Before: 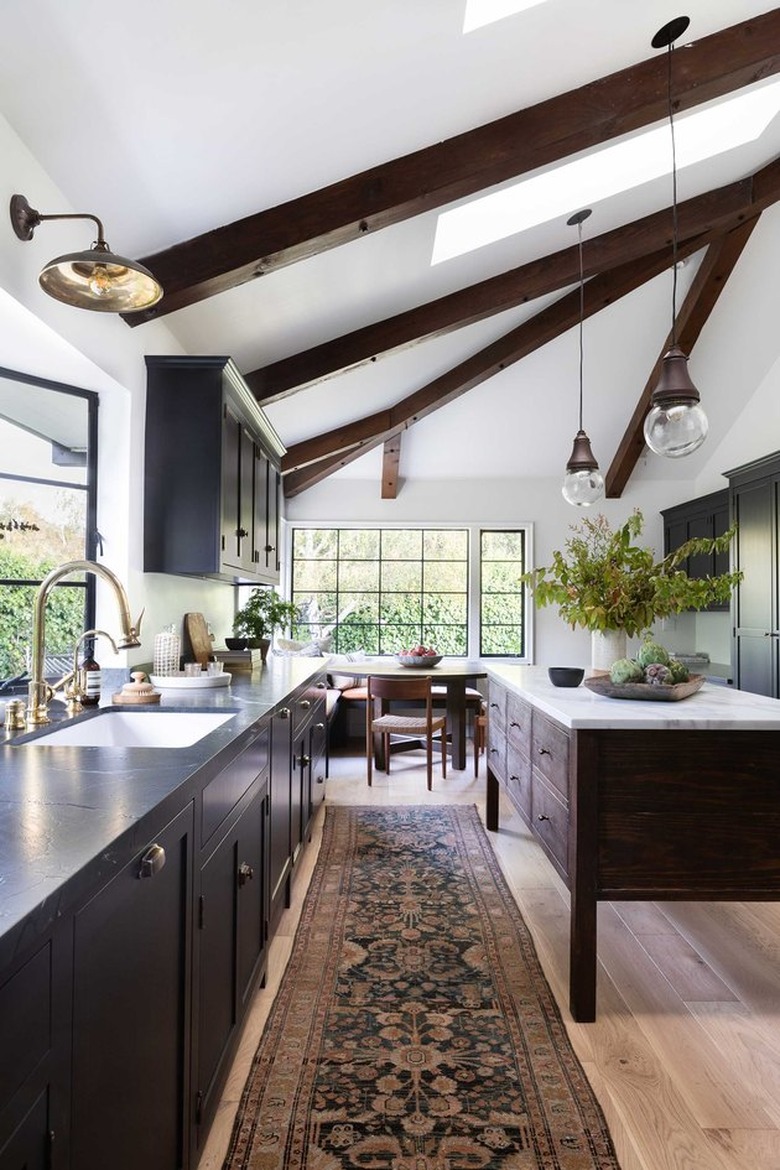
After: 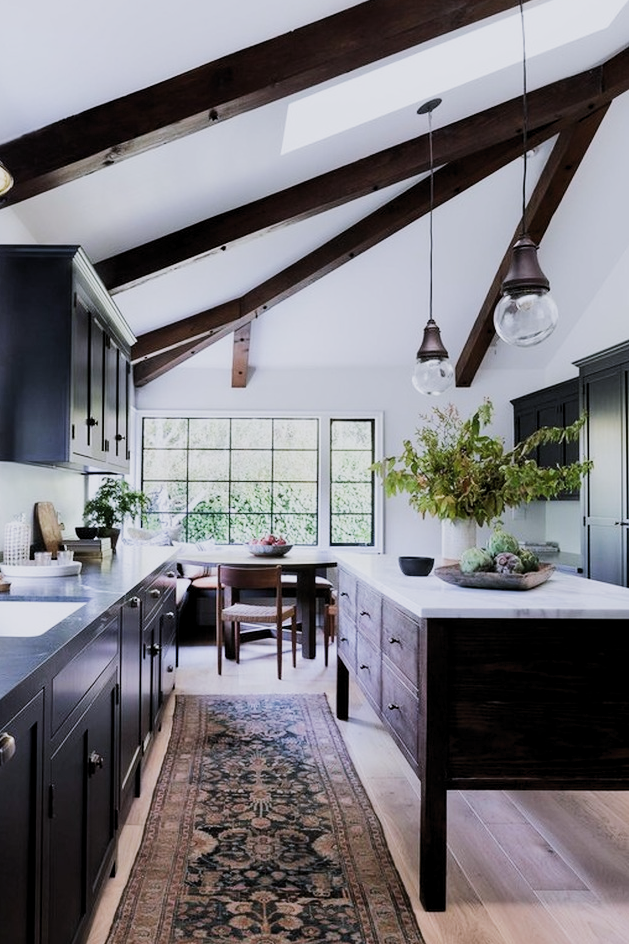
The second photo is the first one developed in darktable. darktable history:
color balance rgb: highlights gain › chroma 0.963%, highlights gain › hue 26.06°, global offset › luminance -0.361%, perceptual saturation grading › global saturation 0.833%, contrast -9.795%
tone equalizer: -8 EV -0.758 EV, -7 EV -0.725 EV, -6 EV -0.614 EV, -5 EV -0.411 EV, -3 EV 0.38 EV, -2 EV 0.6 EV, -1 EV 0.691 EV, +0 EV 0.769 EV, edges refinement/feathering 500, mask exposure compensation -1.57 EV, preserve details no
crop: left 19.236%, top 9.562%, right 0%, bottom 9.738%
filmic rgb: black relative exposure -7.96 EV, white relative exposure 4.05 EV, hardness 4.14, color science v5 (2021), contrast in shadows safe, contrast in highlights safe
color calibration: x 0.372, y 0.387, temperature 4284.13 K
